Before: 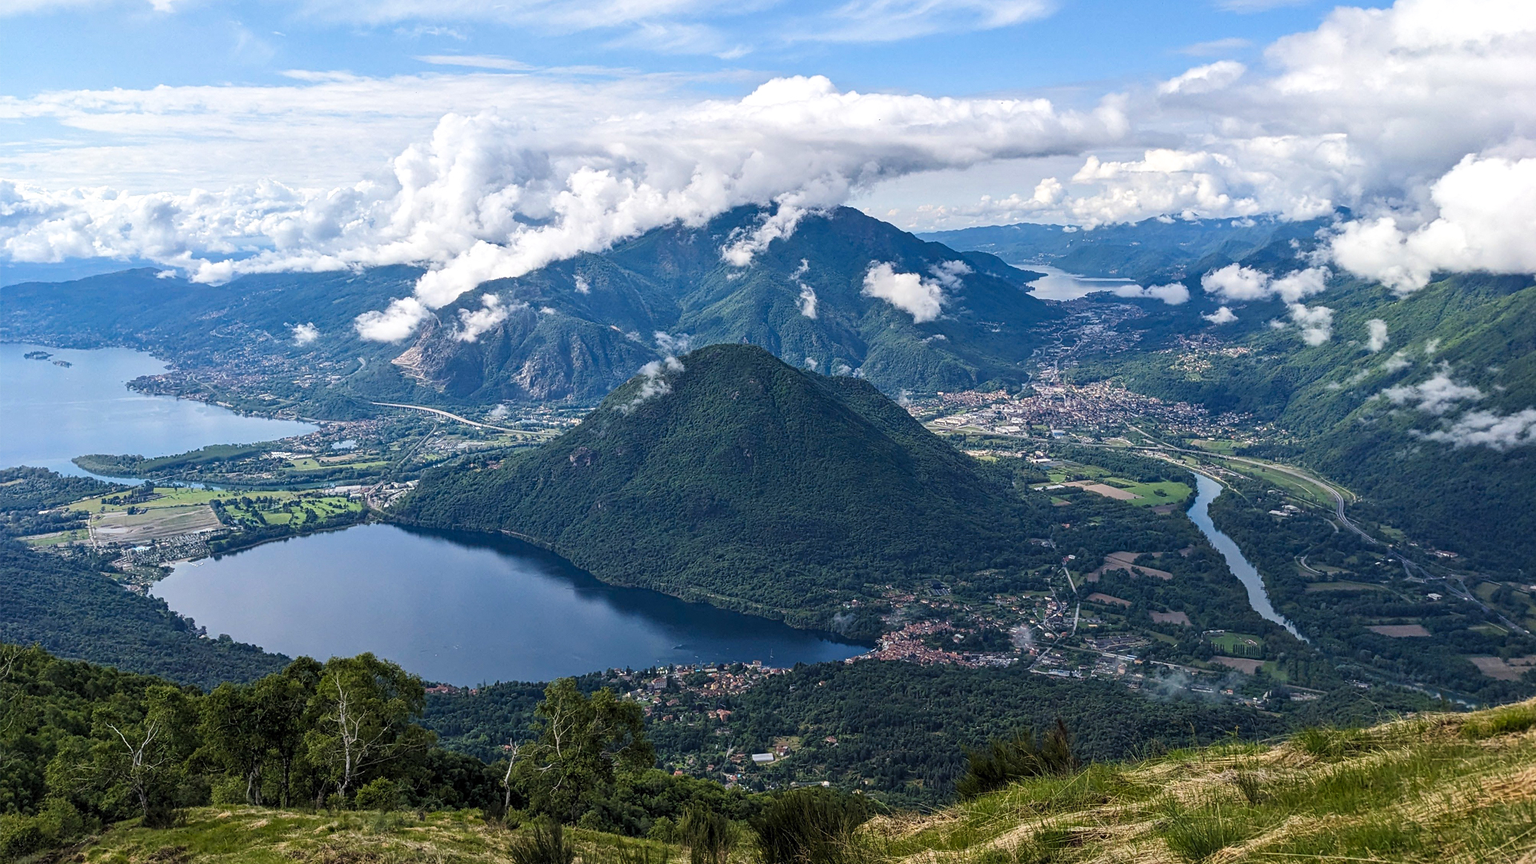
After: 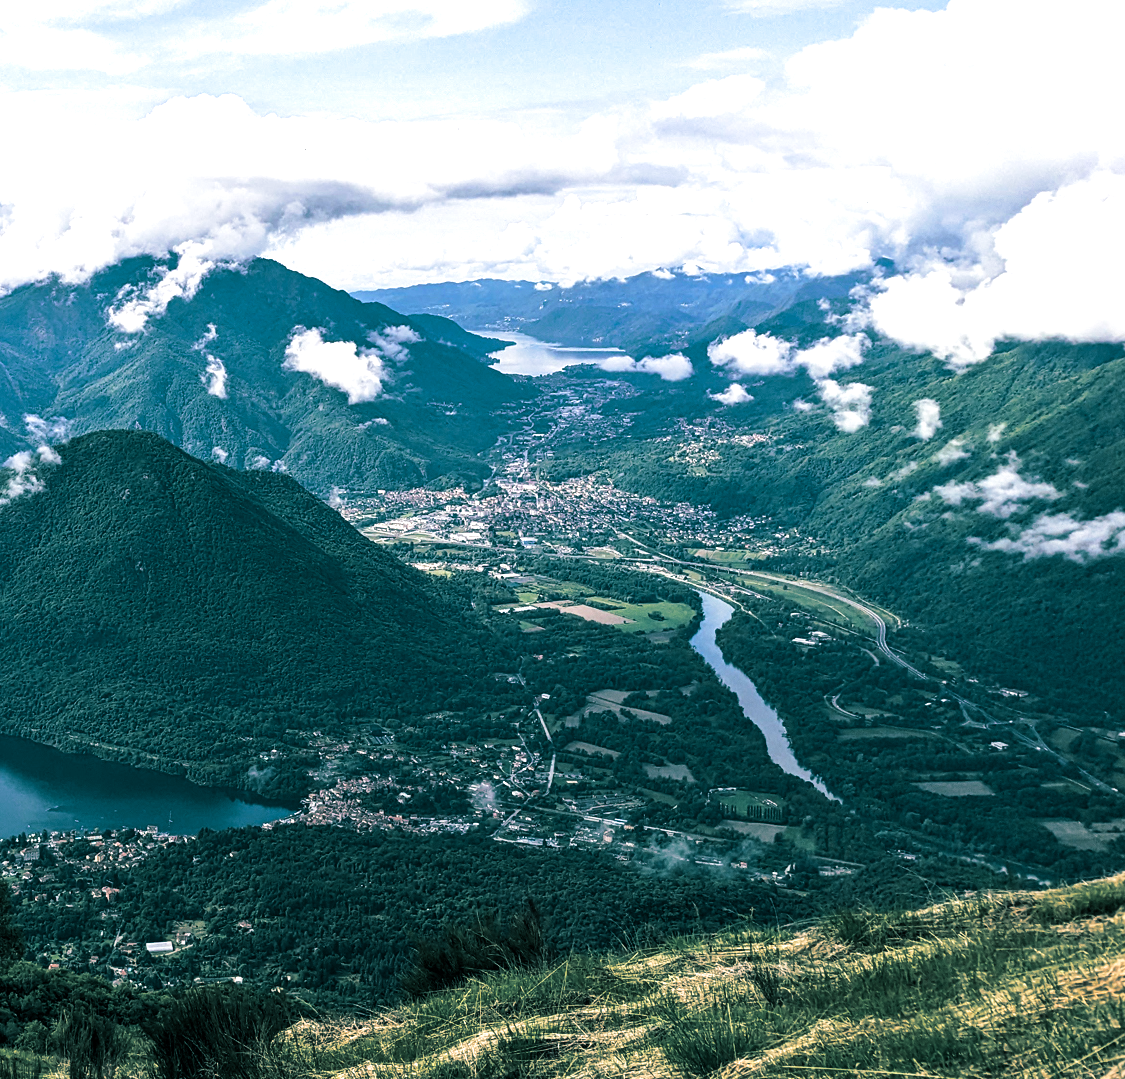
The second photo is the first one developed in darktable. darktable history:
tone equalizer: -8 EV -0.75 EV, -7 EV -0.7 EV, -6 EV -0.6 EV, -5 EV -0.4 EV, -3 EV 0.4 EV, -2 EV 0.6 EV, -1 EV 0.7 EV, +0 EV 0.75 EV, edges refinement/feathering 500, mask exposure compensation -1.57 EV, preserve details no
split-toning: shadows › hue 183.6°, shadows › saturation 0.52, highlights › hue 0°, highlights › saturation 0
crop: left 41.402%
